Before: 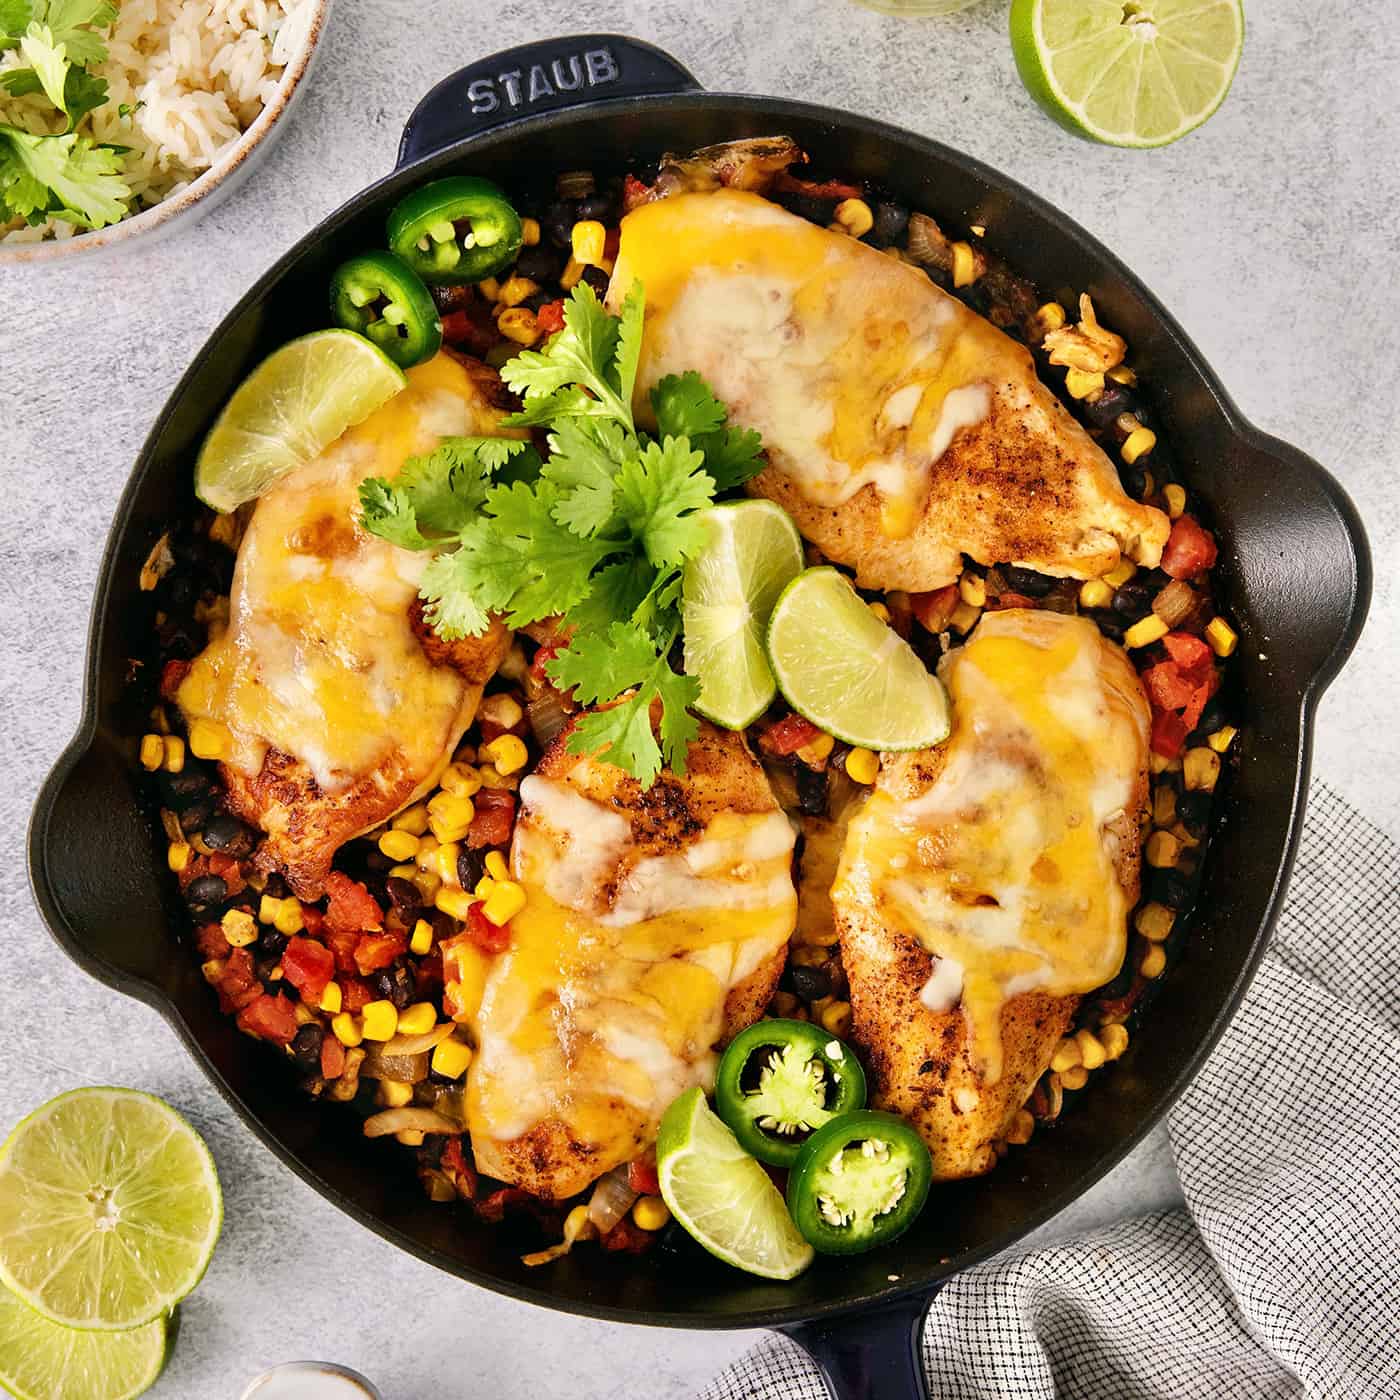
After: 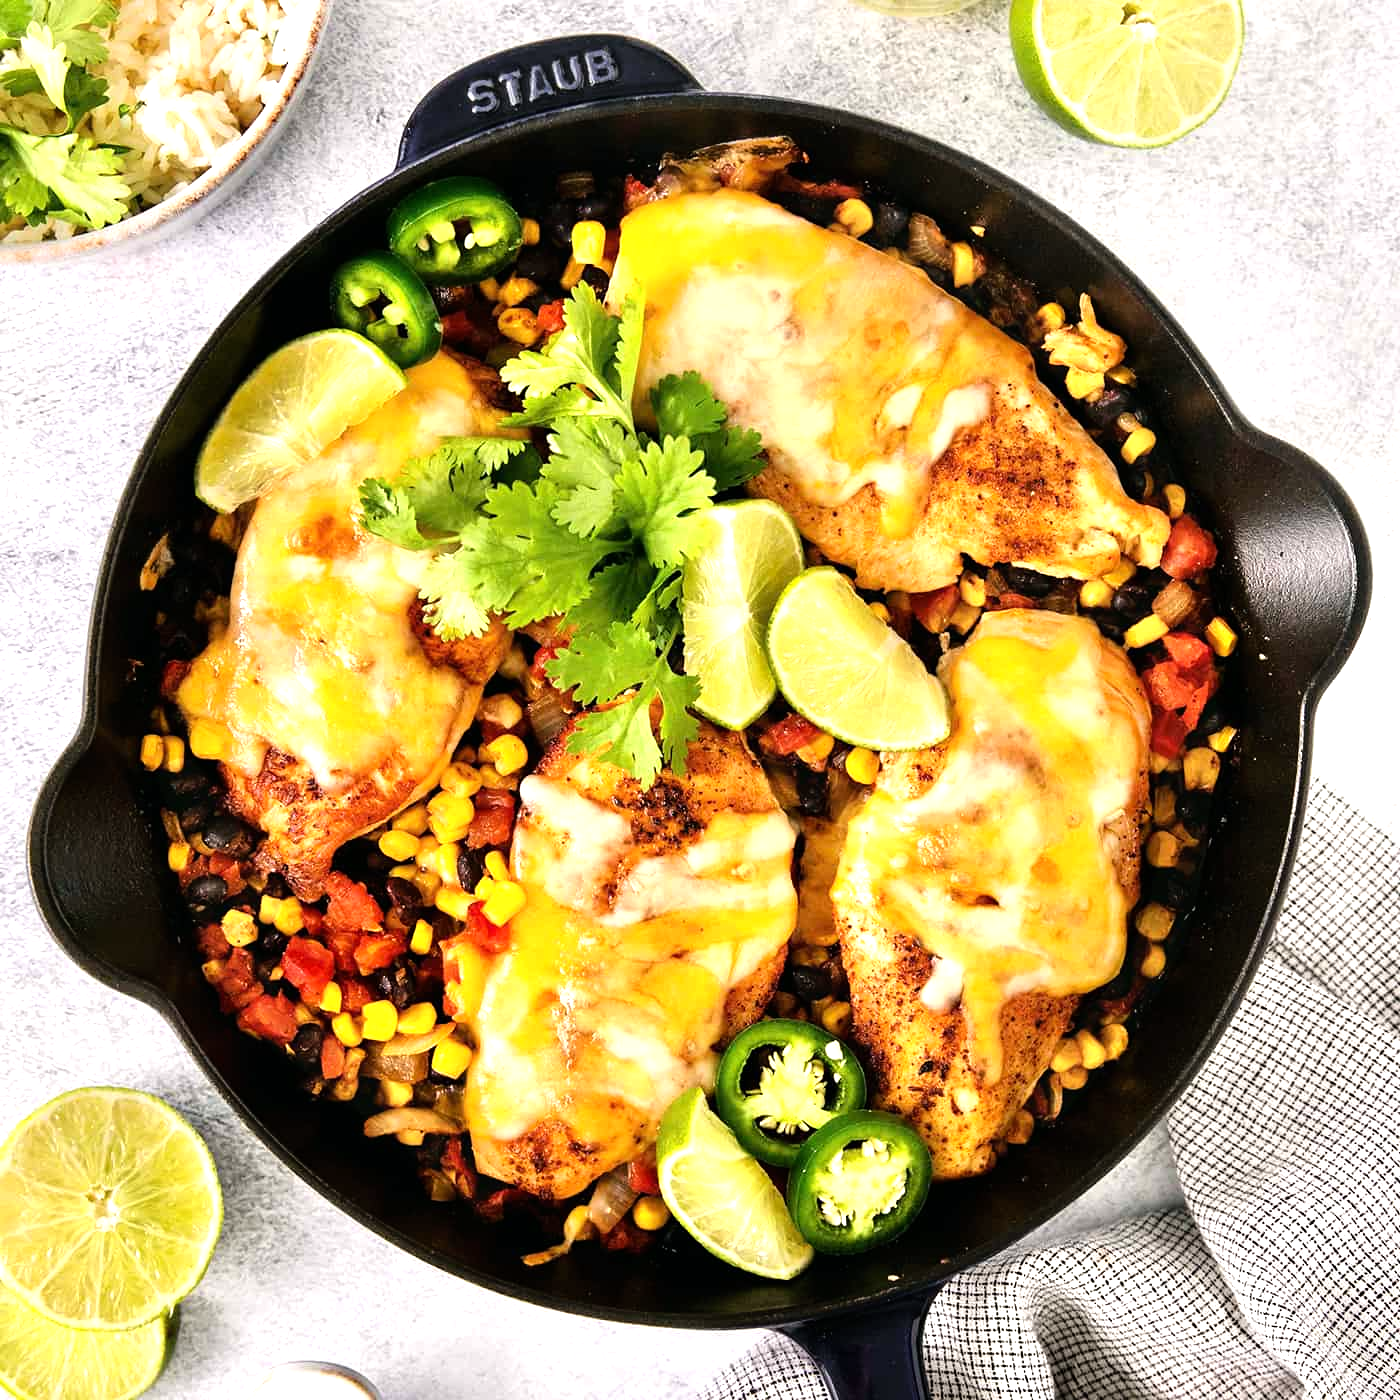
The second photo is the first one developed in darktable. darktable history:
tone equalizer: -8 EV -0.751 EV, -7 EV -0.666 EV, -6 EV -0.623 EV, -5 EV -0.389 EV, -3 EV 0.386 EV, -2 EV 0.6 EV, -1 EV 0.696 EV, +0 EV 0.722 EV, mask exposure compensation -0.491 EV
